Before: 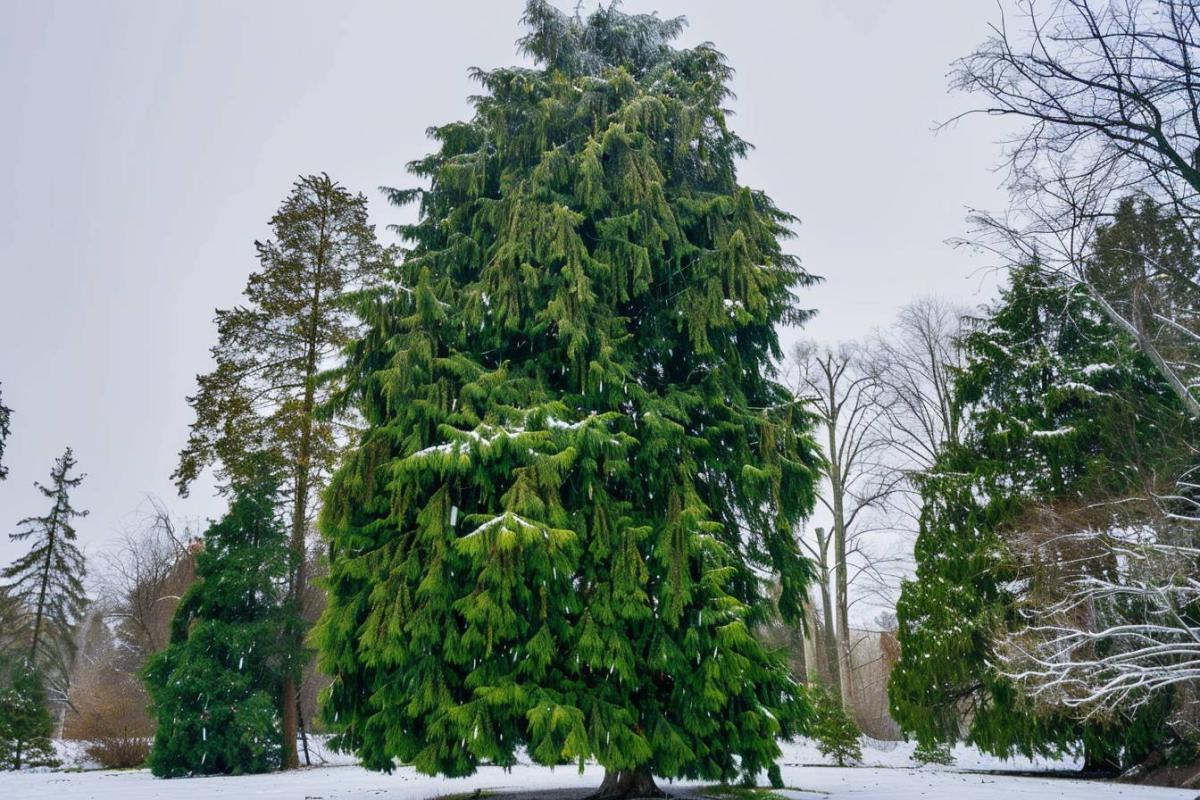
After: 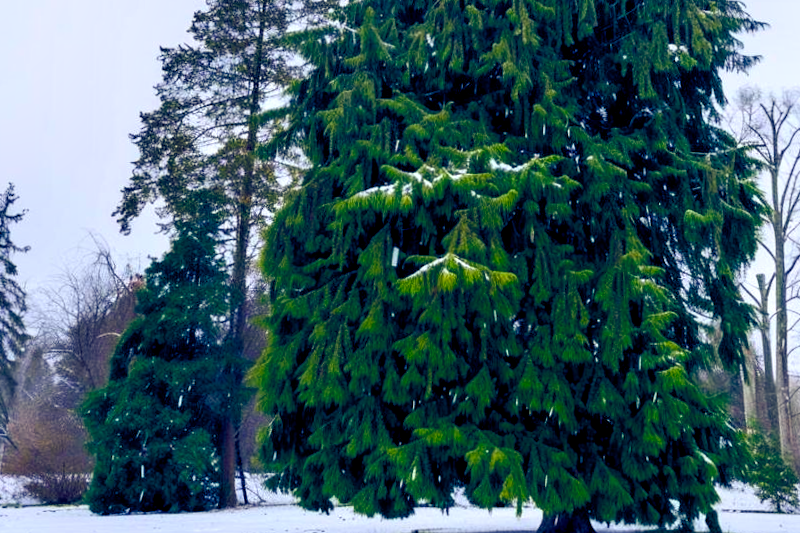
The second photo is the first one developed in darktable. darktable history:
color balance rgb: shadows lift › luminance -41.13%, shadows lift › chroma 14.13%, shadows lift › hue 260°, power › luminance -3.76%, power › chroma 0.56%, power › hue 40.37°, highlights gain › luminance 16.81%, highlights gain › chroma 2.94%, highlights gain › hue 260°, global offset › luminance -0.29%, global offset › chroma 0.31%, global offset › hue 260°, perceptual saturation grading › global saturation 20%, perceptual saturation grading › highlights -13.92%, perceptual saturation grading › shadows 50%
crop and rotate: angle -0.82°, left 3.85%, top 31.828%, right 27.992%
shadows and highlights: shadows -40.15, highlights 62.88, soften with gaussian
